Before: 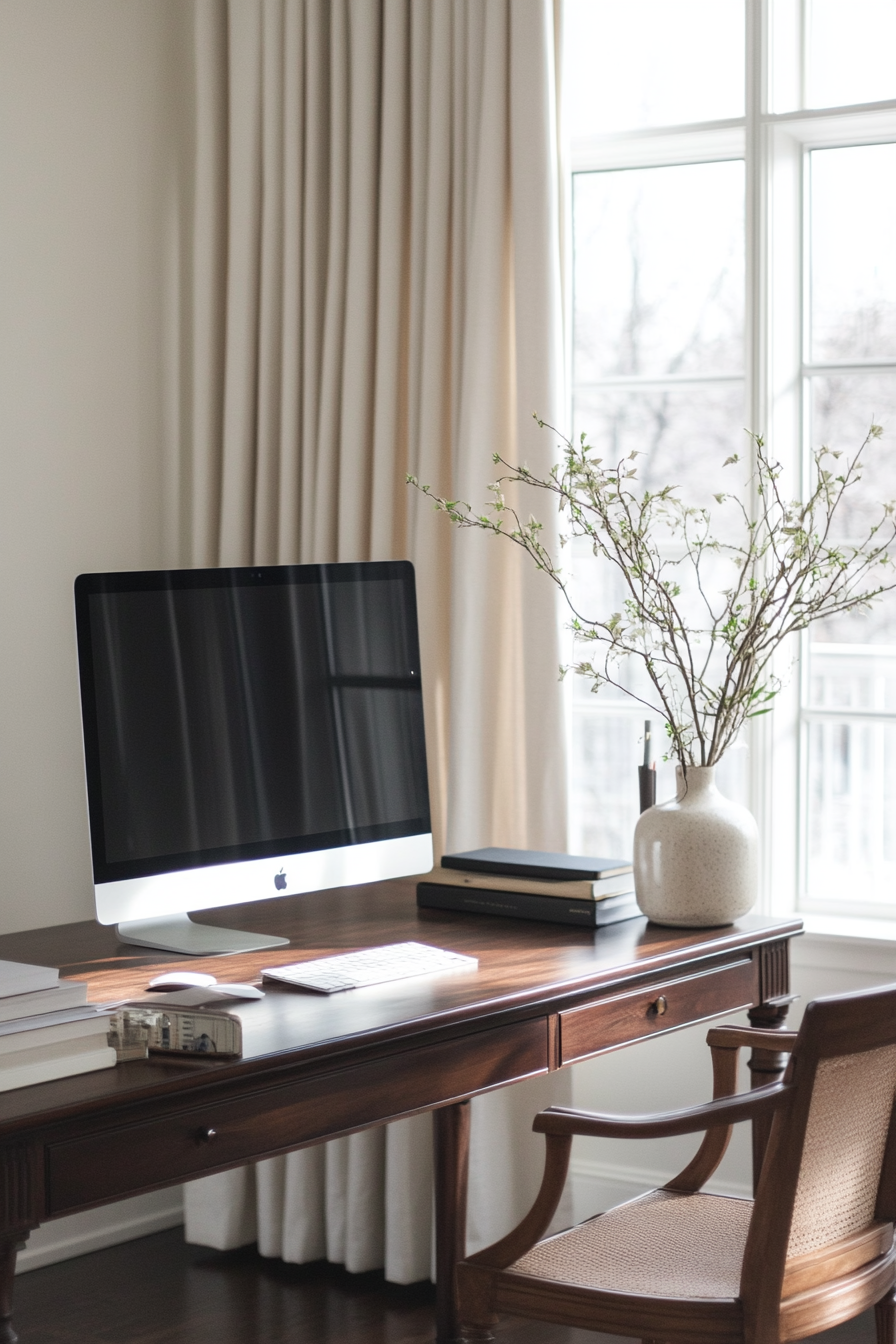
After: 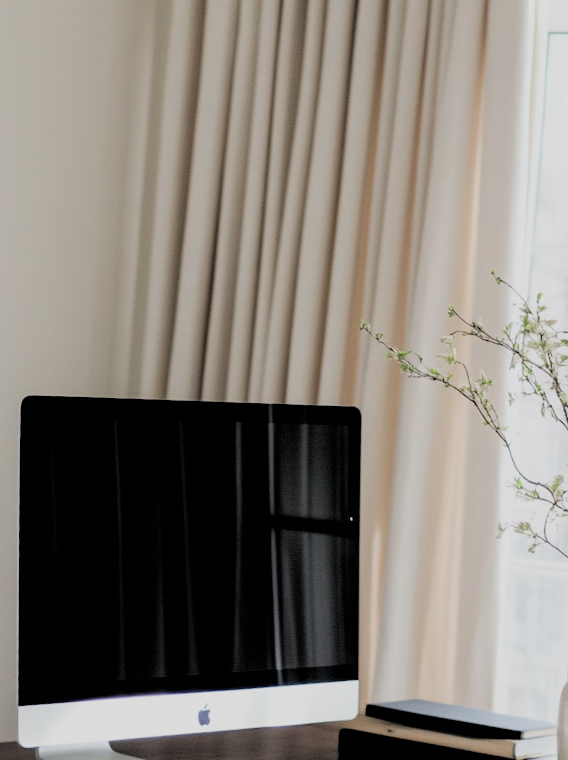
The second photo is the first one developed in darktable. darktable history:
exposure: exposure 0.126 EV, compensate highlight preservation false
filmic rgb: black relative exposure -2.71 EV, white relative exposure 4.56 EV, hardness 1.7, contrast 1.238
crop and rotate: angle -4.33°, left 2.137%, top 7.034%, right 27.343%, bottom 30.156%
